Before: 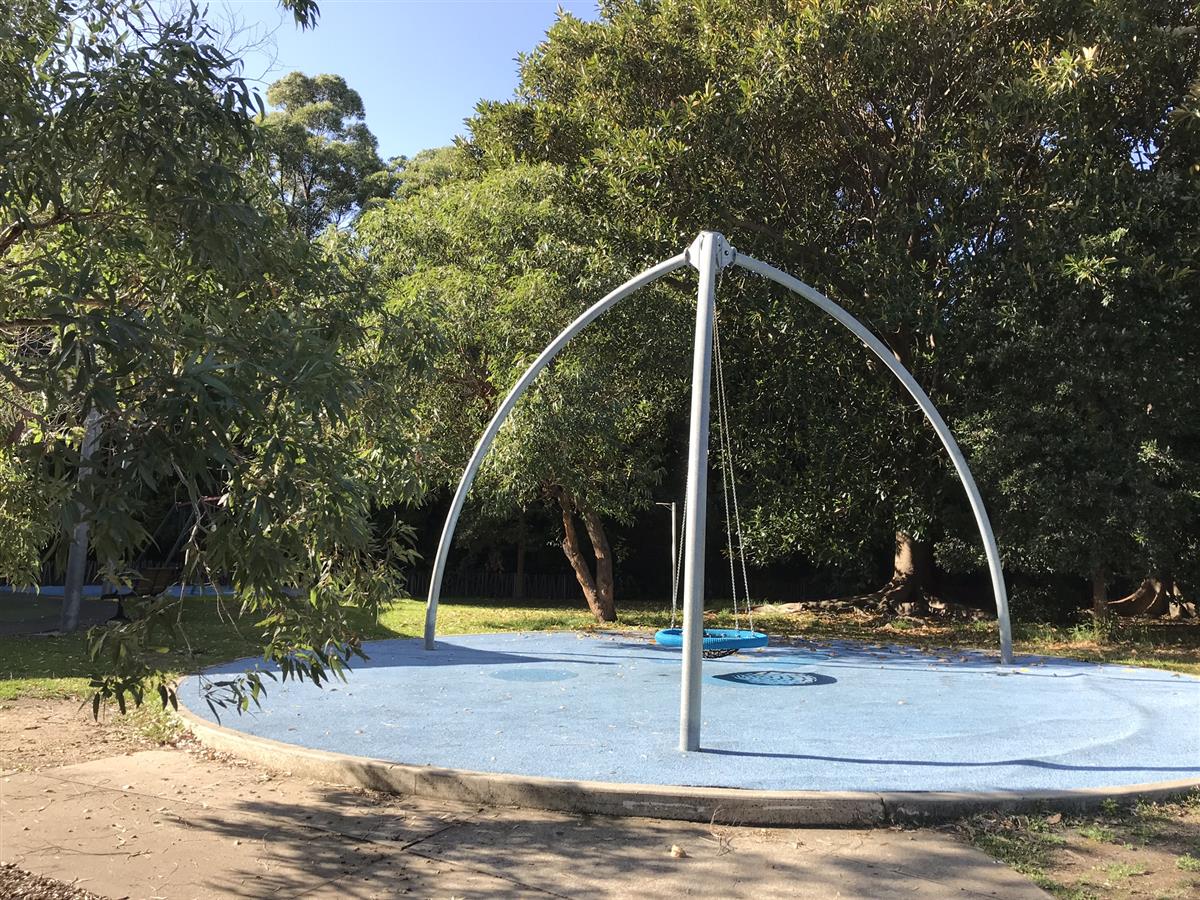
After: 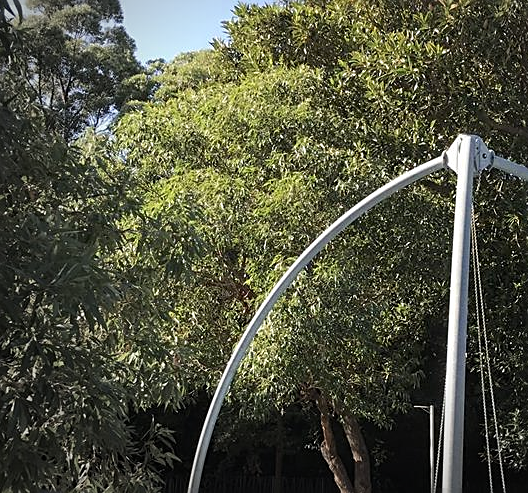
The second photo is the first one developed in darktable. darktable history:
crop: left 20.248%, top 10.86%, right 35.675%, bottom 34.321%
vignetting: fall-off start 73.57%, center (0.22, -0.235)
sharpen: on, module defaults
